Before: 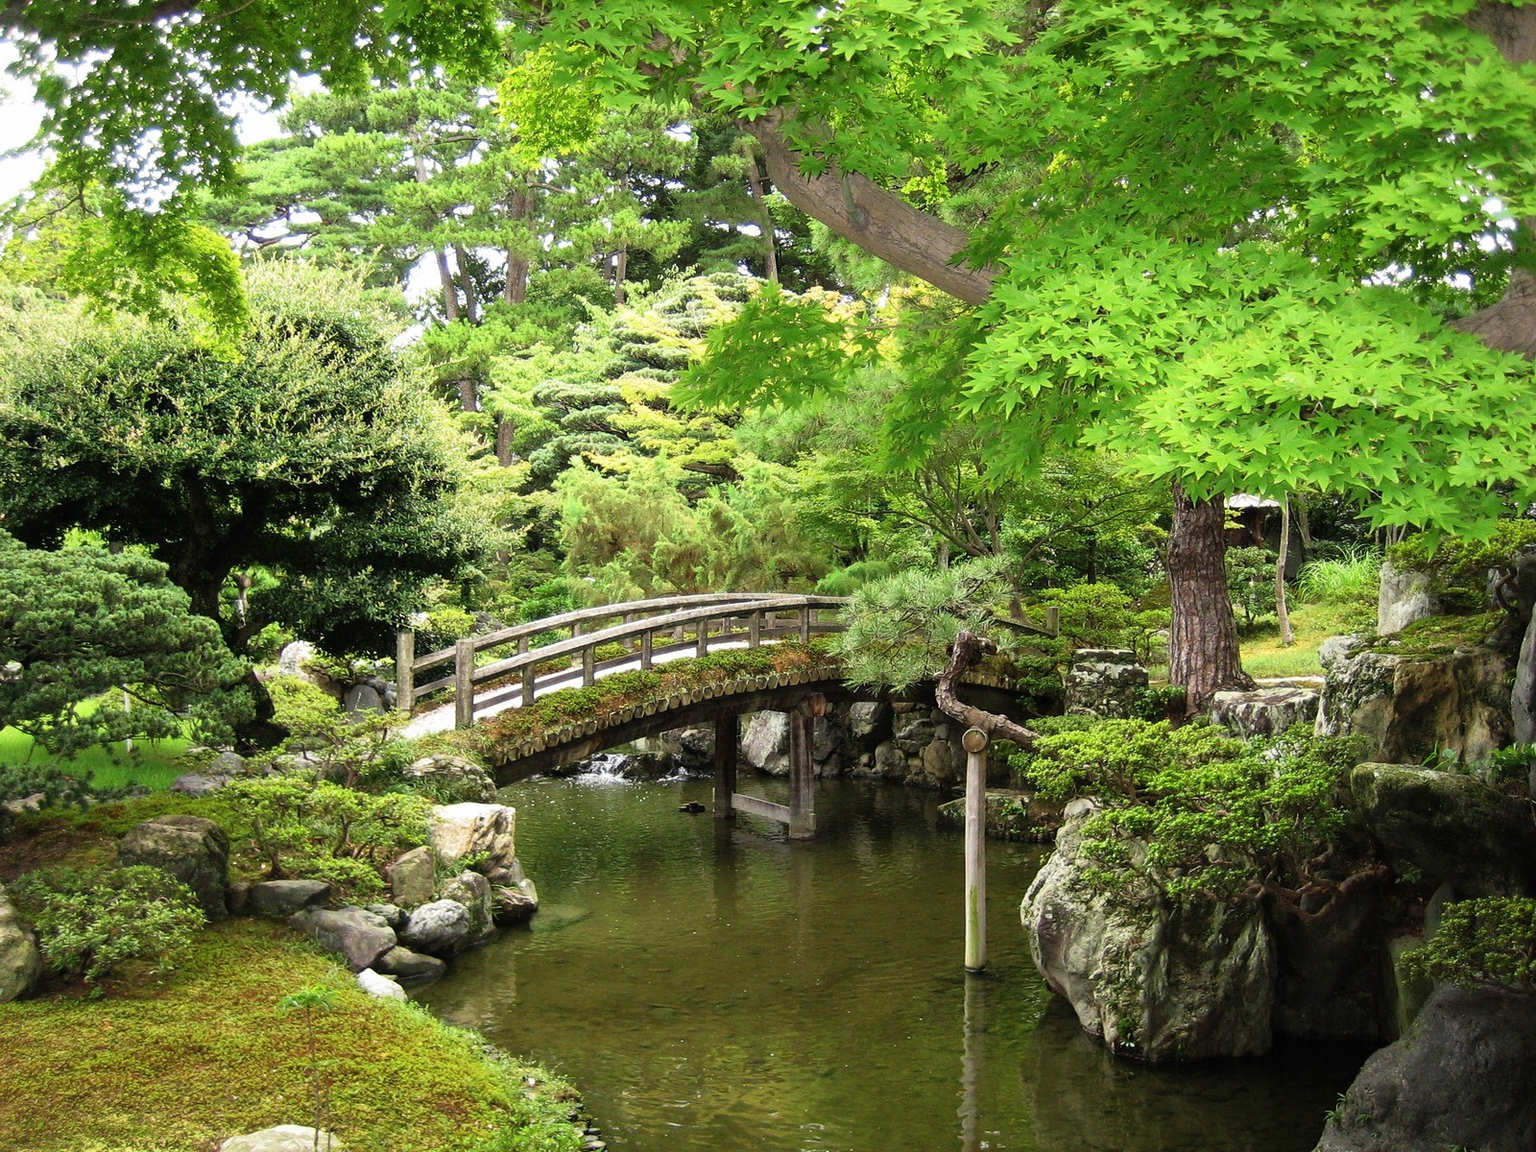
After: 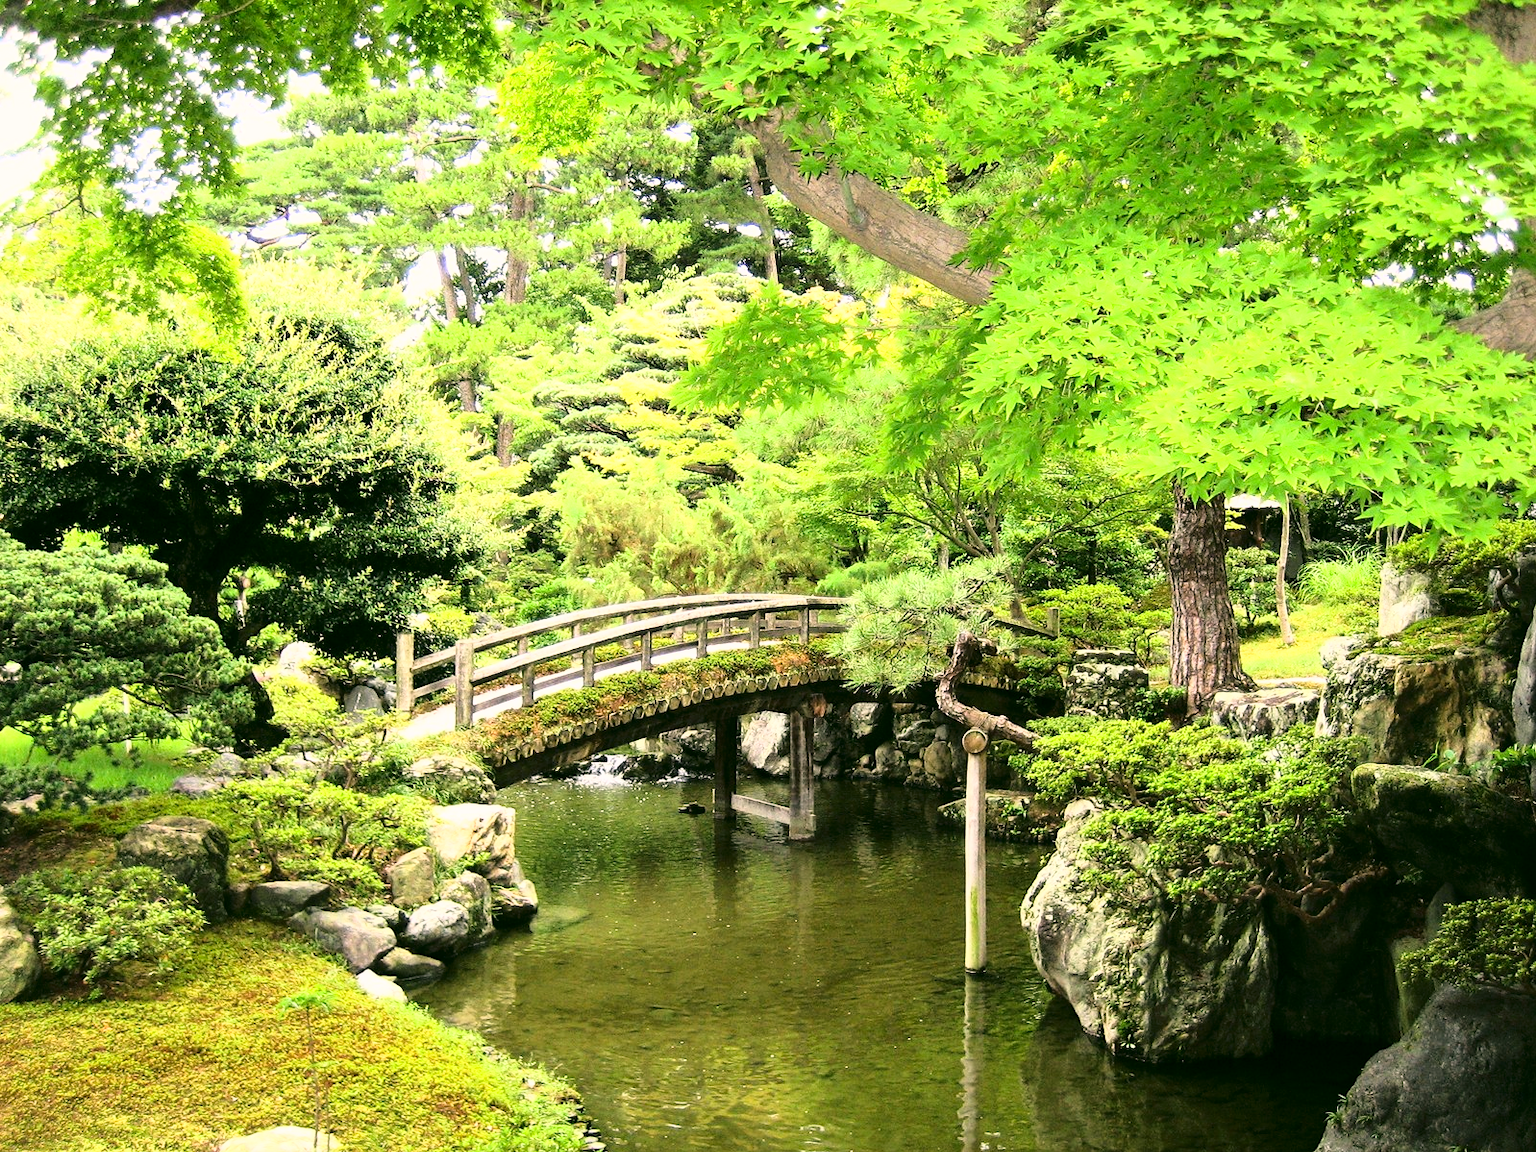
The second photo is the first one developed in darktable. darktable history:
base curve: curves: ch0 [(0, 0) (0.026, 0.03) (0.109, 0.232) (0.351, 0.748) (0.669, 0.968) (1, 1)]
color correction: highlights a* 4.26, highlights b* 4.94, shadows a* -7.88, shadows b* 5.04
crop and rotate: left 0.123%, bottom 0.003%
